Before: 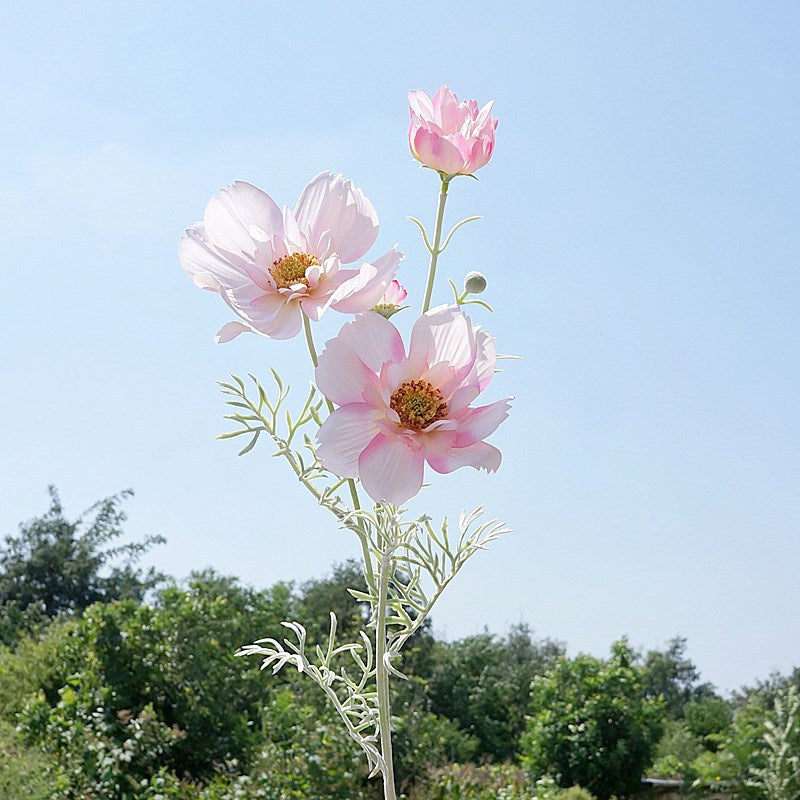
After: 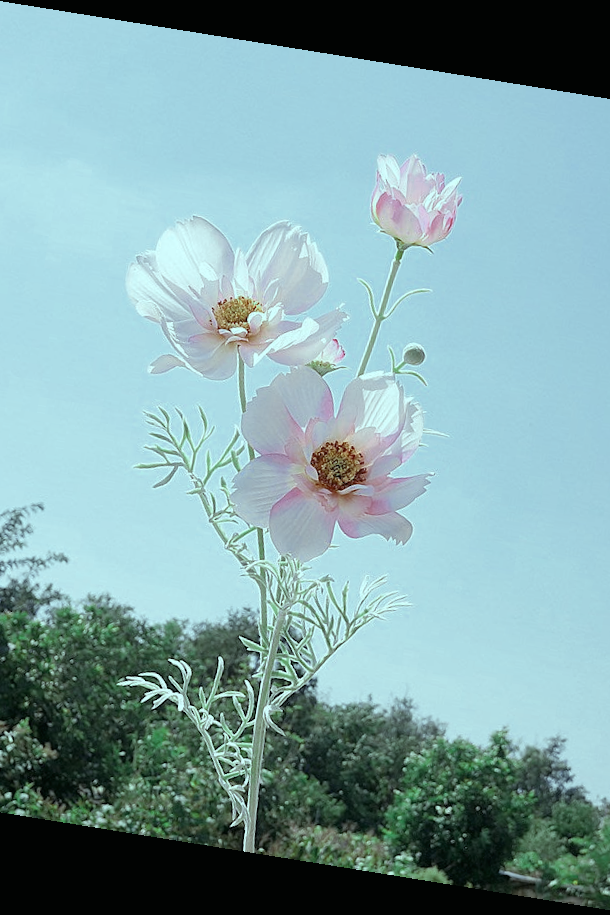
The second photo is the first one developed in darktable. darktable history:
crop and rotate: left 15.055%, right 18.278%
color balance: mode lift, gamma, gain (sRGB), lift [0.997, 0.979, 1.021, 1.011], gamma [1, 1.084, 0.916, 0.998], gain [1, 0.87, 1.13, 1.101], contrast 4.55%, contrast fulcrum 38.24%, output saturation 104.09%
color zones: curves: ch0 [(0, 0.5) (0.125, 0.4) (0.25, 0.5) (0.375, 0.4) (0.5, 0.4) (0.625, 0.35) (0.75, 0.35) (0.875, 0.5)]; ch1 [(0, 0.35) (0.125, 0.45) (0.25, 0.35) (0.375, 0.35) (0.5, 0.35) (0.625, 0.35) (0.75, 0.45) (0.875, 0.35)]; ch2 [(0, 0.6) (0.125, 0.5) (0.25, 0.5) (0.375, 0.6) (0.5, 0.6) (0.625, 0.5) (0.75, 0.5) (0.875, 0.5)]
rotate and perspective: rotation 9.12°, automatic cropping off
